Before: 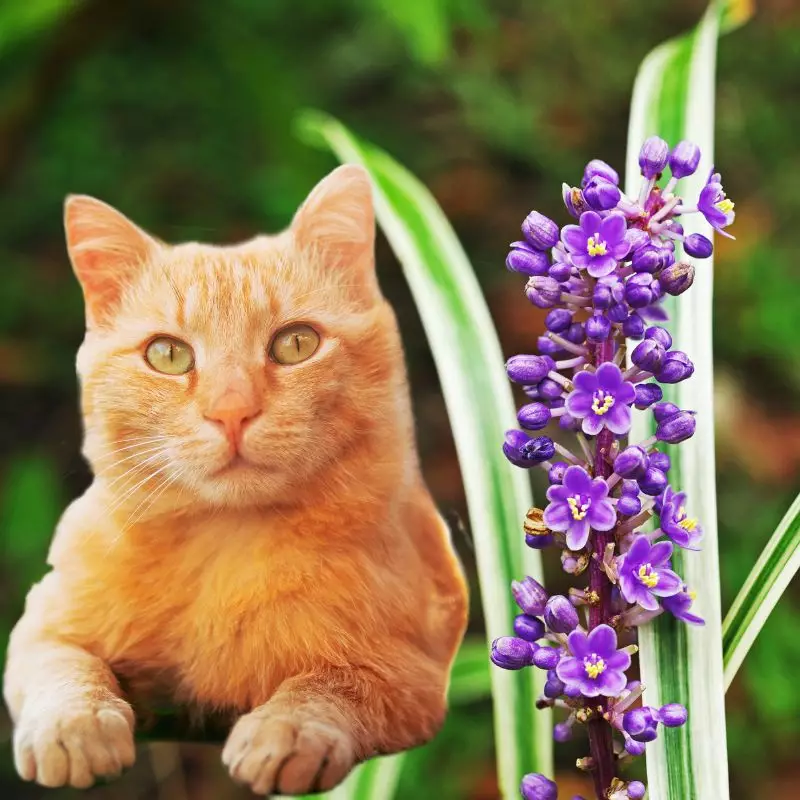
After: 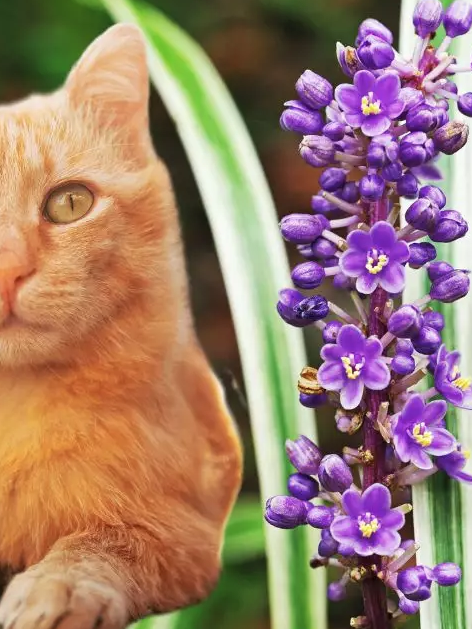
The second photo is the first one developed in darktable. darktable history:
crop and rotate: left 28.256%, top 17.734%, right 12.656%, bottom 3.573%
contrast brightness saturation: saturation -0.1
